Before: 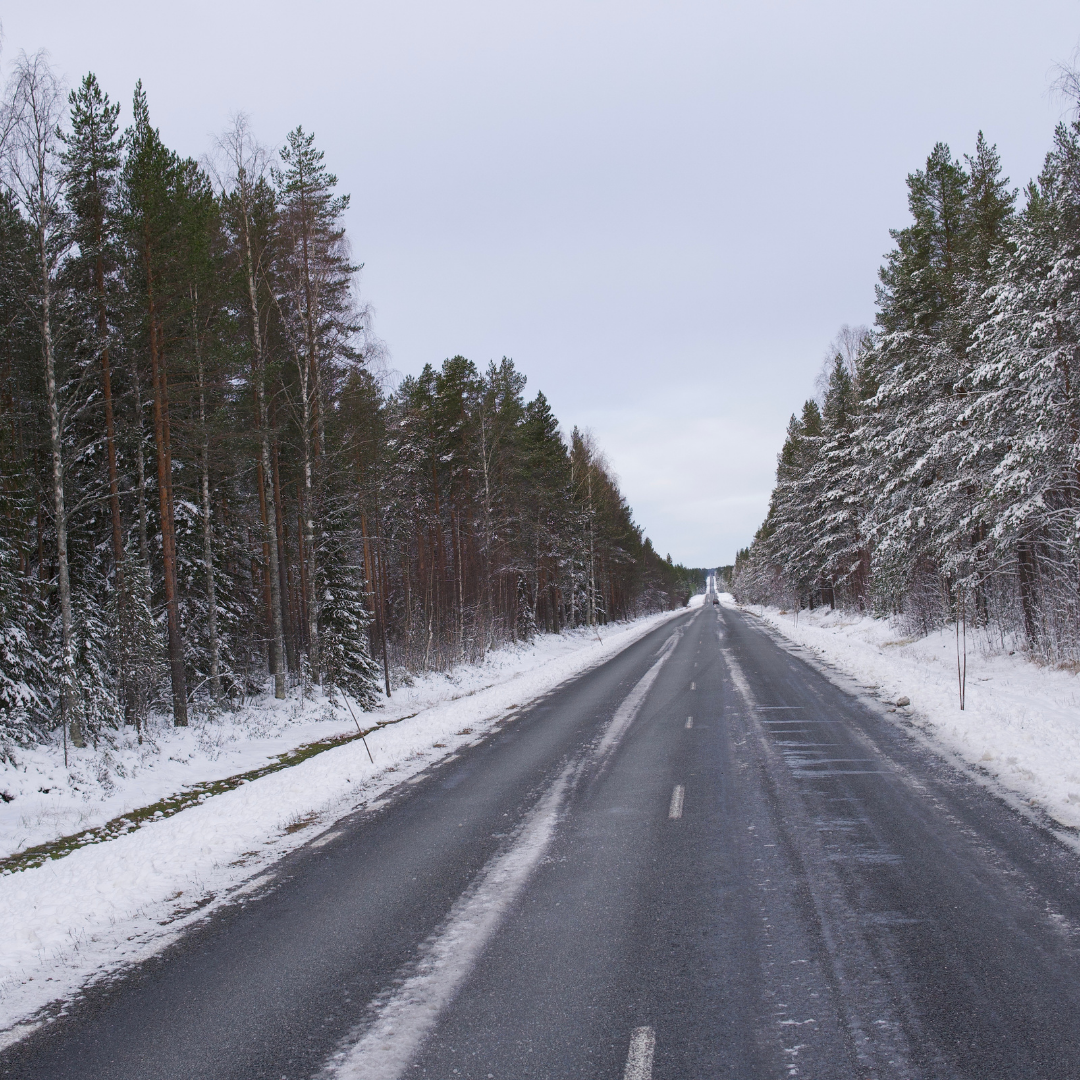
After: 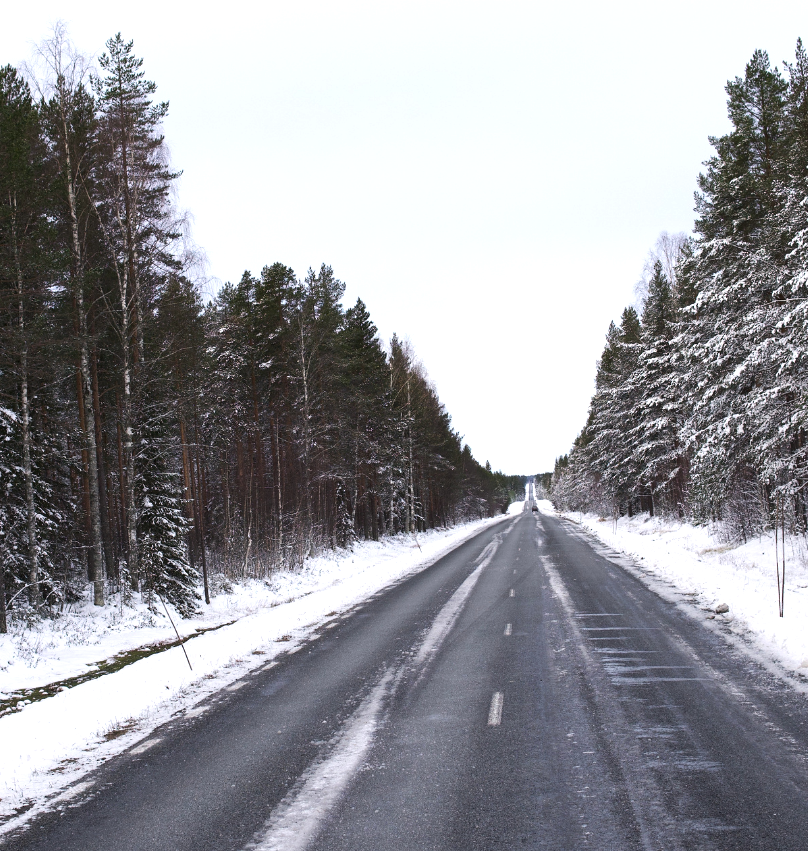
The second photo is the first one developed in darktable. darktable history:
crop: left 16.768%, top 8.653%, right 8.362%, bottom 12.485%
tone equalizer: -8 EV -0.75 EV, -7 EV -0.7 EV, -6 EV -0.6 EV, -5 EV -0.4 EV, -3 EV 0.4 EV, -2 EV 0.6 EV, -1 EV 0.7 EV, +0 EV 0.75 EV, edges refinement/feathering 500, mask exposure compensation -1.57 EV, preserve details no
contrast brightness saturation: saturation -0.05
